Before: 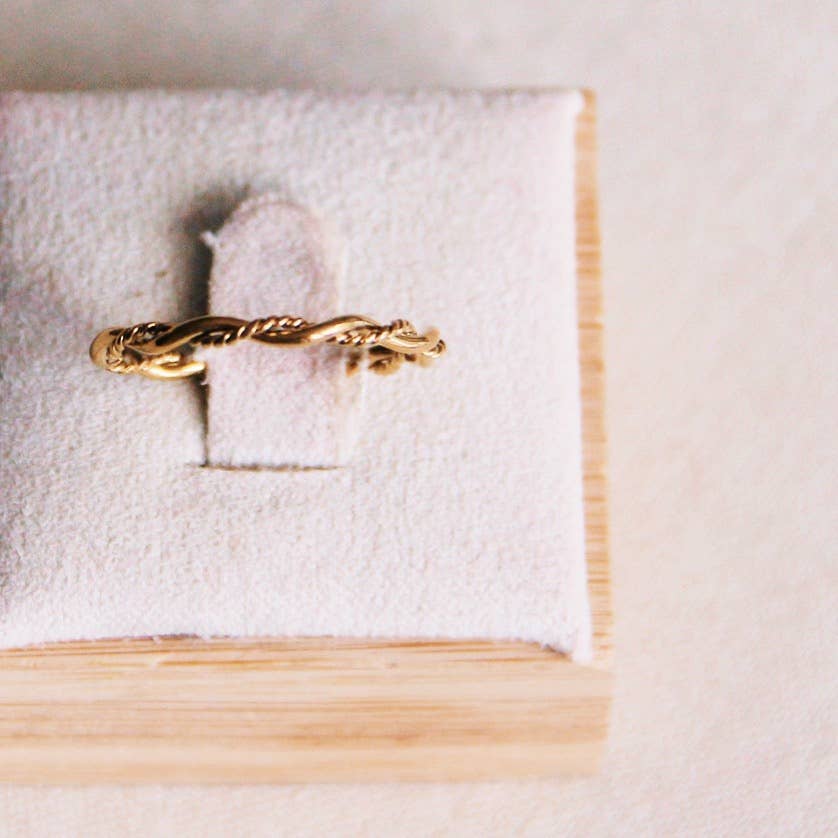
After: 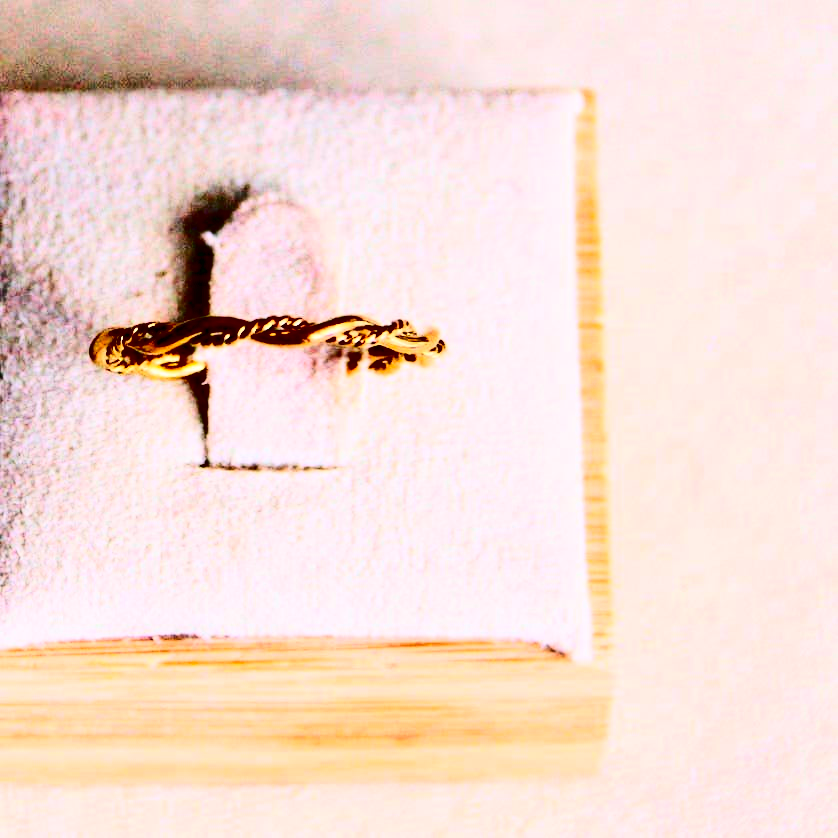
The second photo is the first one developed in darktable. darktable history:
exposure: exposure -0.05 EV
contrast brightness saturation: contrast 0.77, brightness -1, saturation 1
tone equalizer: -7 EV 0.15 EV, -6 EV 0.6 EV, -5 EV 1.15 EV, -4 EV 1.33 EV, -3 EV 1.15 EV, -2 EV 0.6 EV, -1 EV 0.15 EV, mask exposure compensation -0.5 EV
